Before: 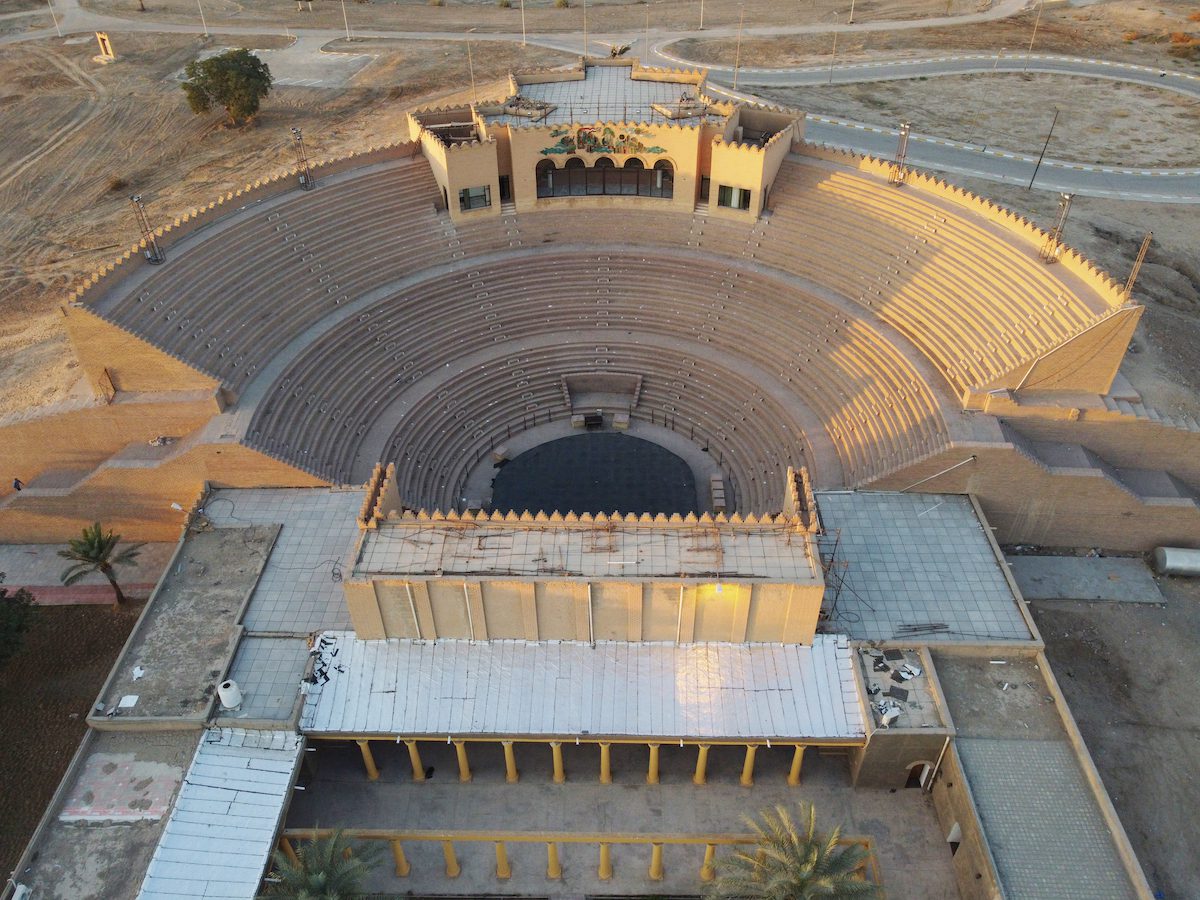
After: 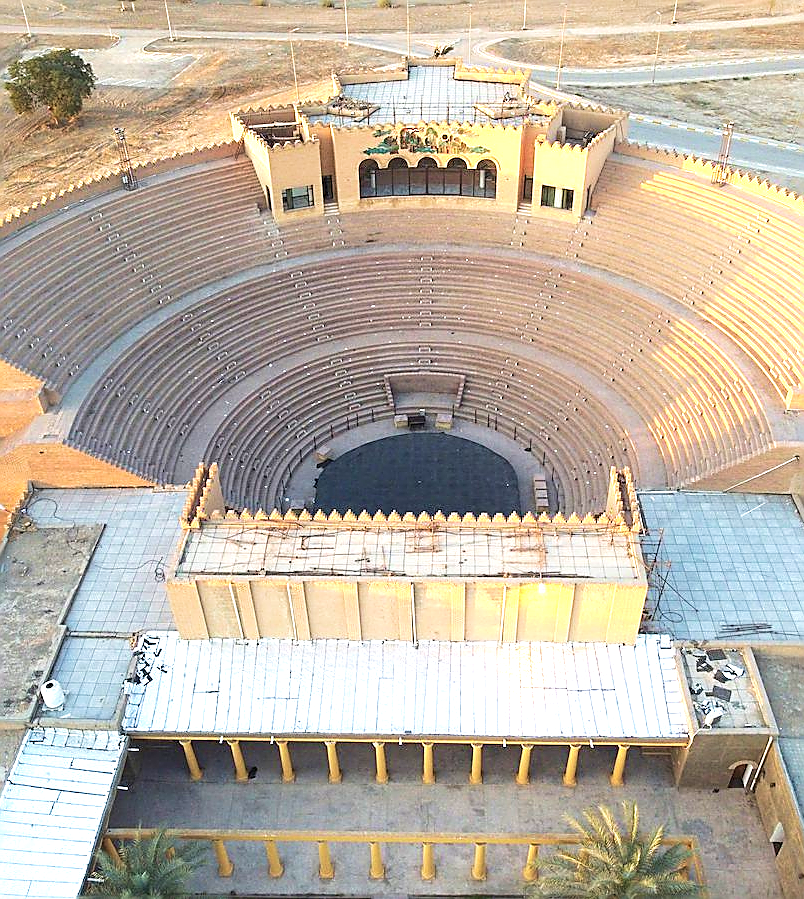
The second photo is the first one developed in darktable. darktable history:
shadows and highlights: shadows -69.34, highlights 36.1, soften with gaussian
velvia: on, module defaults
sharpen: radius 1.417, amount 1.237, threshold 0.615
crop and rotate: left 14.826%, right 18.133%
exposure: exposure 1.073 EV, compensate exposure bias true, compensate highlight preservation false
